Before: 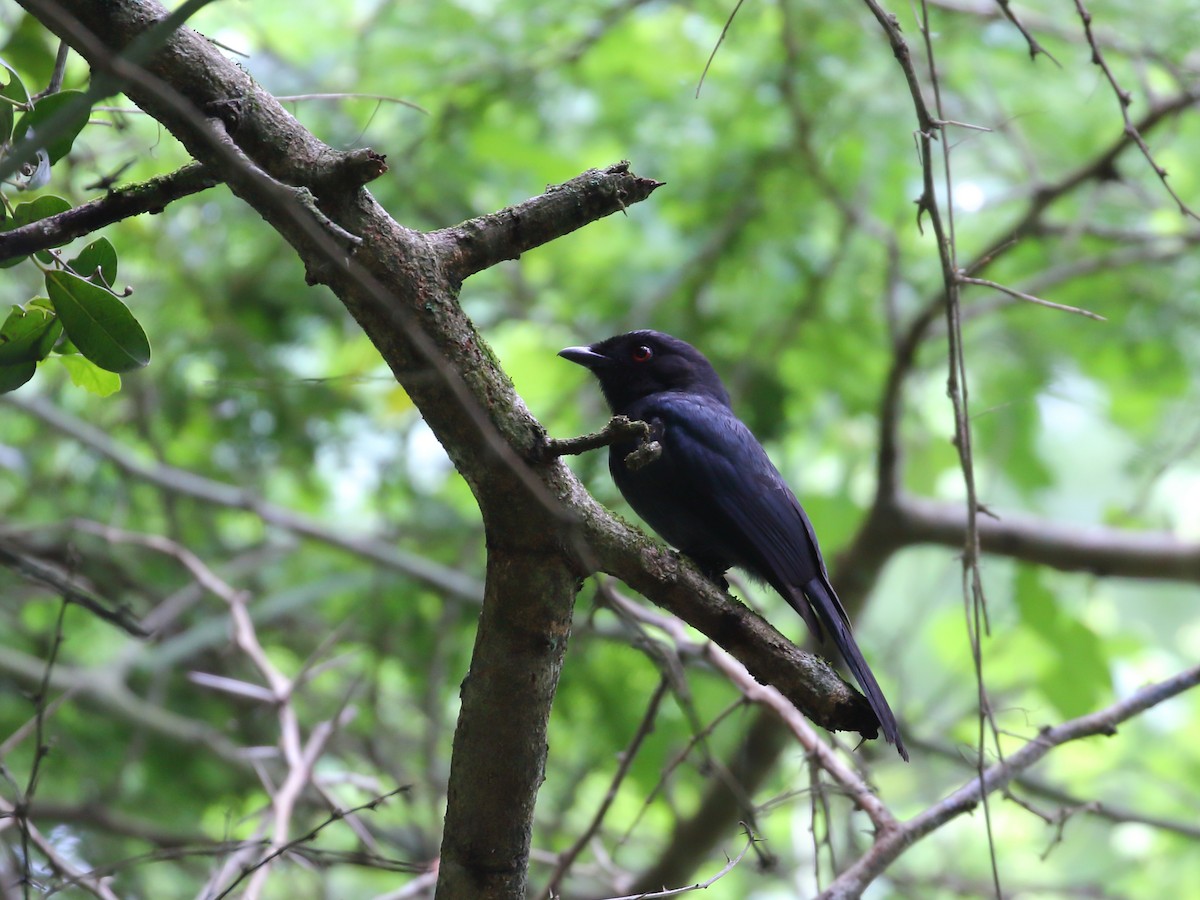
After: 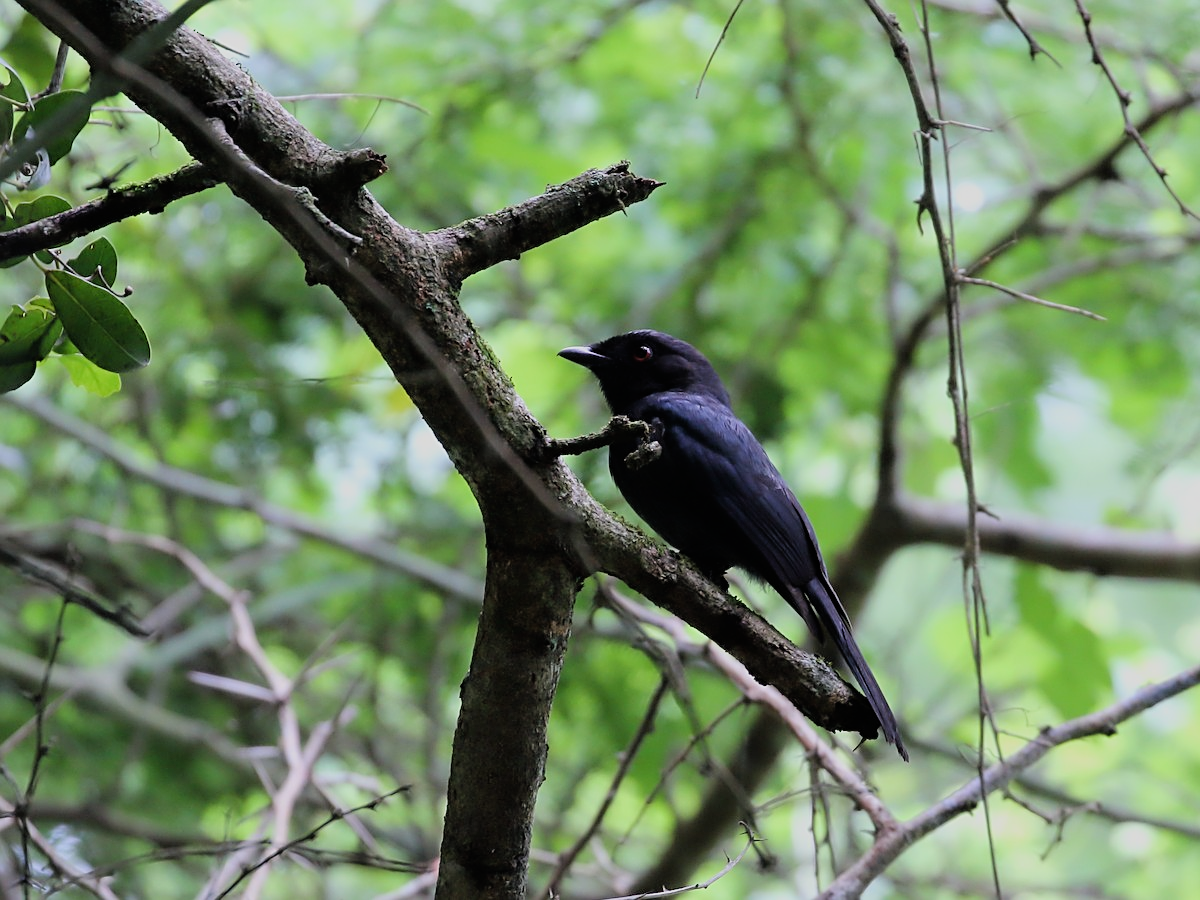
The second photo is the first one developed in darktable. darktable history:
filmic rgb: black relative exposure -7.92 EV, white relative exposure 4.13 EV, threshold 3 EV, hardness 4.02, latitude 51.22%, contrast 1.013, shadows ↔ highlights balance 5.35%, color science v5 (2021), contrast in shadows safe, contrast in highlights safe, enable highlight reconstruction true
sharpen: on, module defaults
